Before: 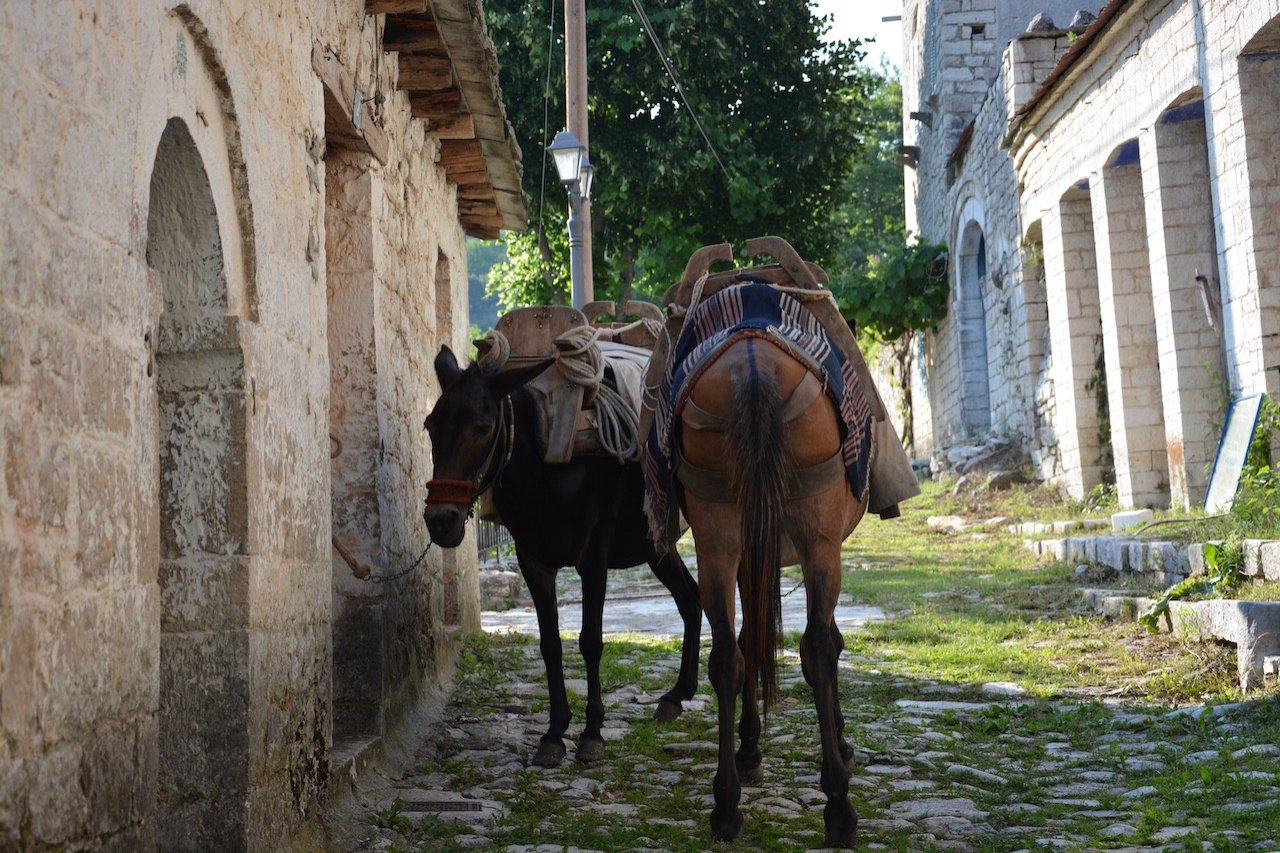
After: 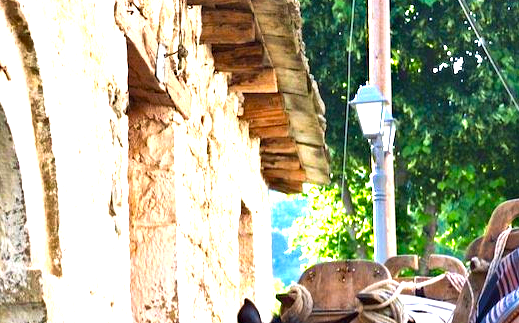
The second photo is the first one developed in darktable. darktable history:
color balance: lift [1, 1.001, 0.999, 1.001], gamma [1, 1.004, 1.007, 0.993], gain [1, 0.991, 0.987, 1.013], contrast 10%, output saturation 120%
crop: left 15.452%, top 5.459%, right 43.956%, bottom 56.62%
velvia: on, module defaults
haze removal: compatibility mode true, adaptive false
exposure: black level correction 0, exposure 1.9 EV, compensate highlight preservation false
shadows and highlights: shadows 75, highlights -25, soften with gaussian
